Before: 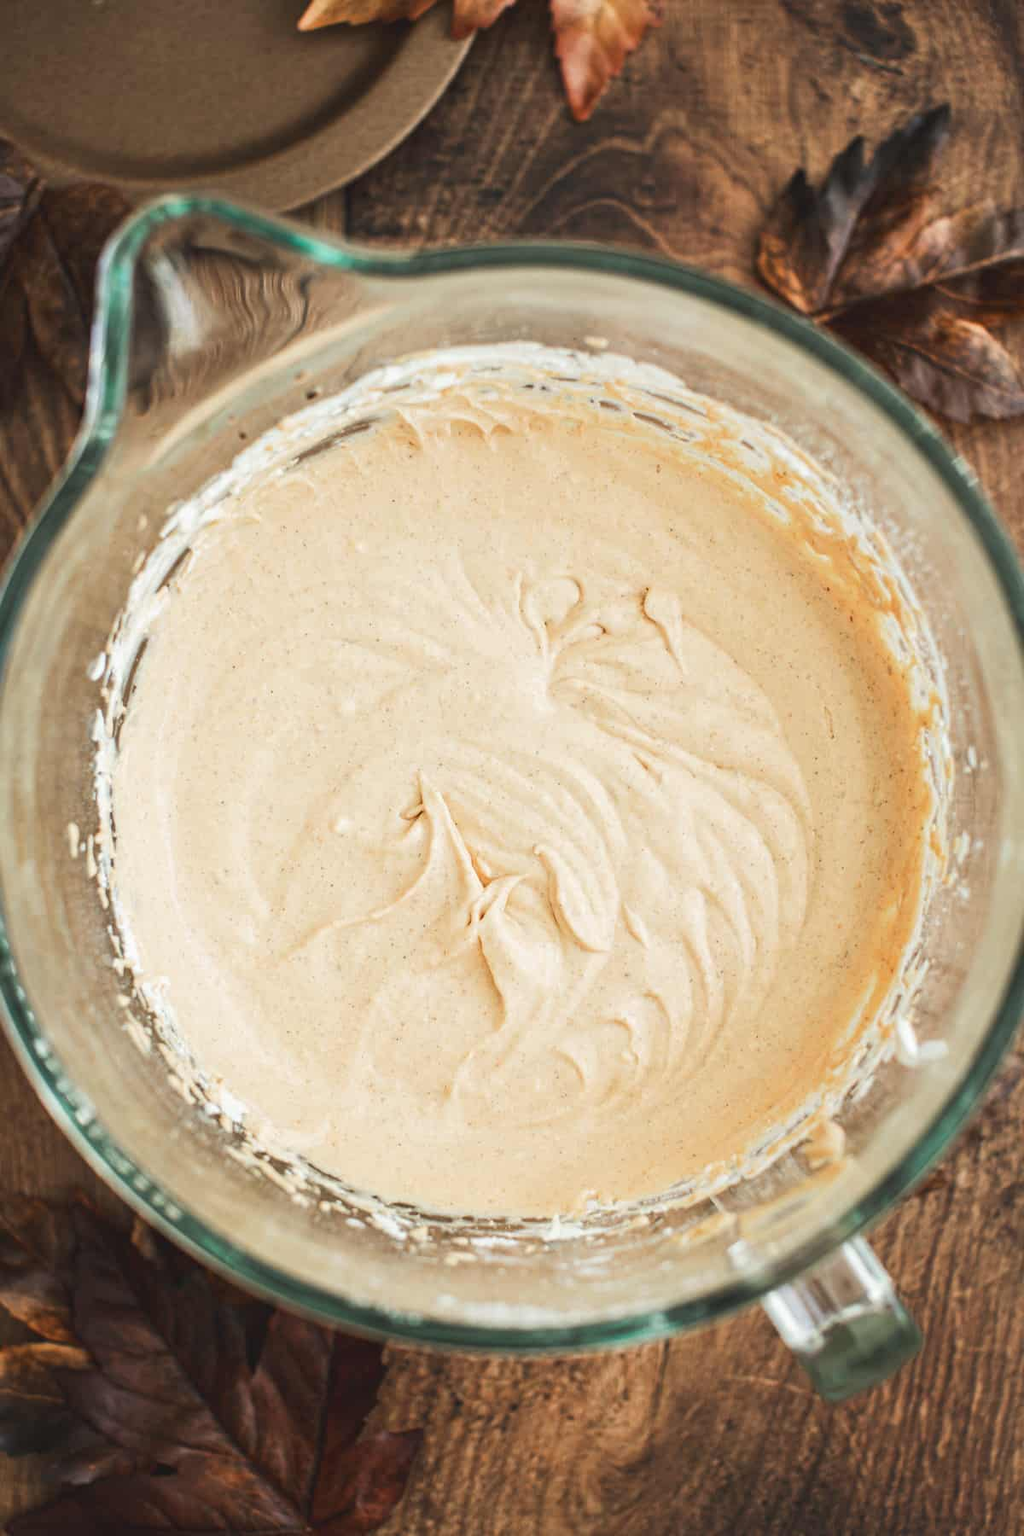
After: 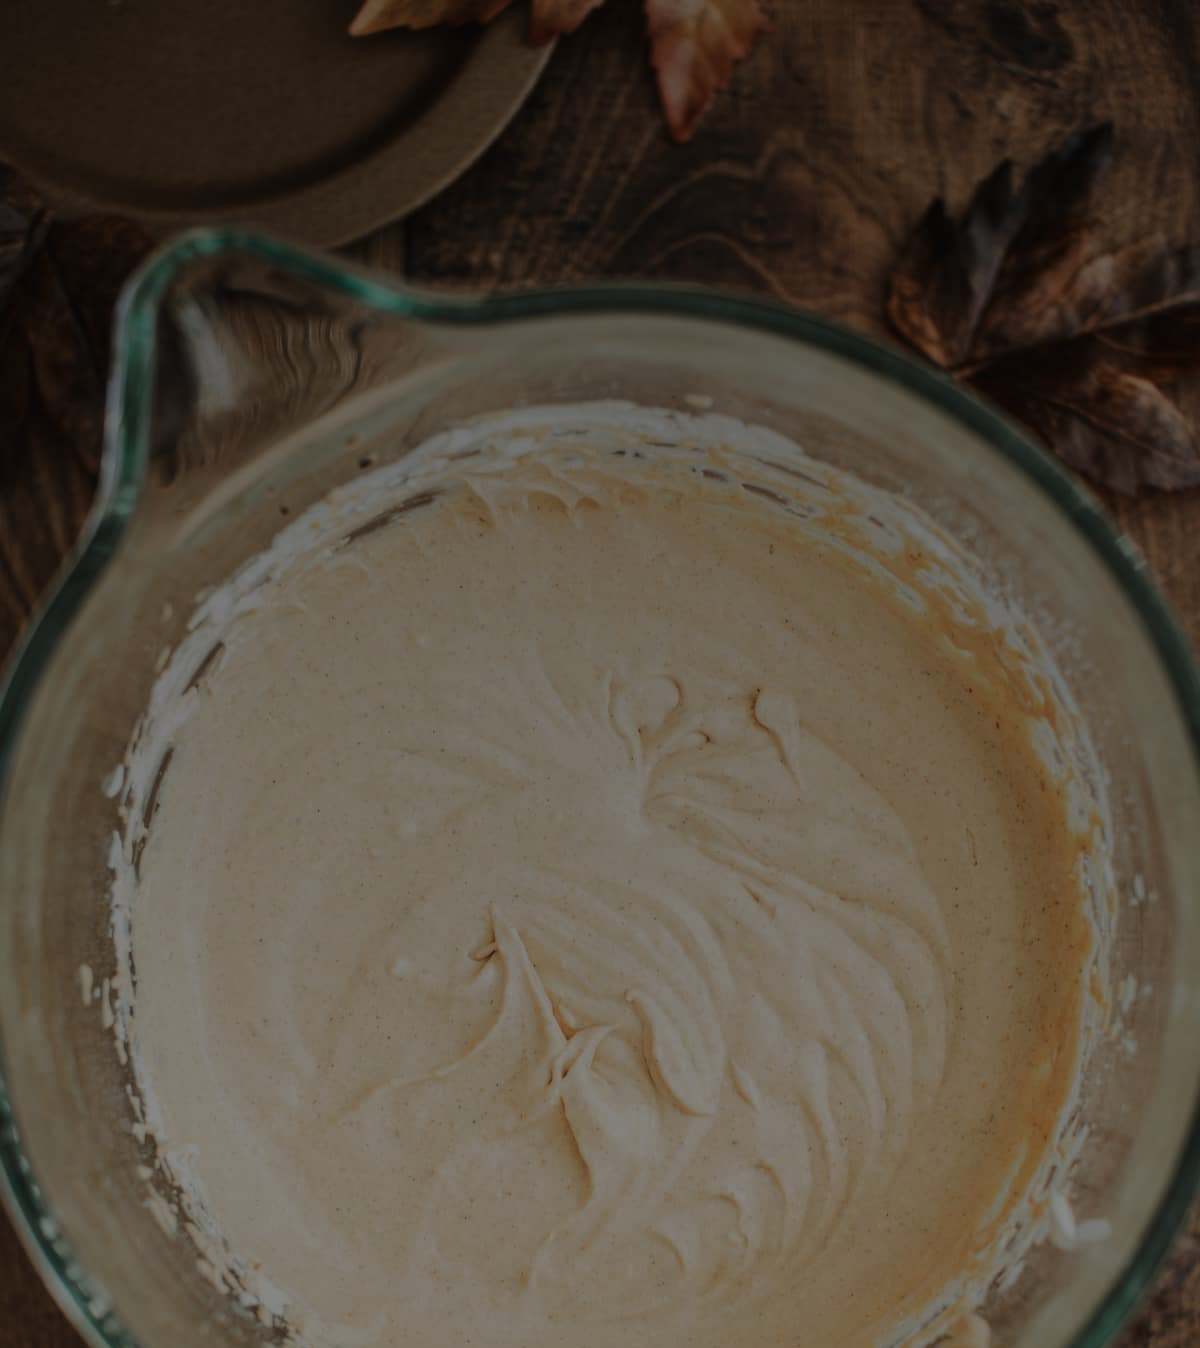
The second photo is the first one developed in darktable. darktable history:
exposure: exposure -2.002 EV, compensate highlight preservation false
crop: bottom 24.967%
soften: size 10%, saturation 50%, brightness 0.2 EV, mix 10%
graduated density: on, module defaults
